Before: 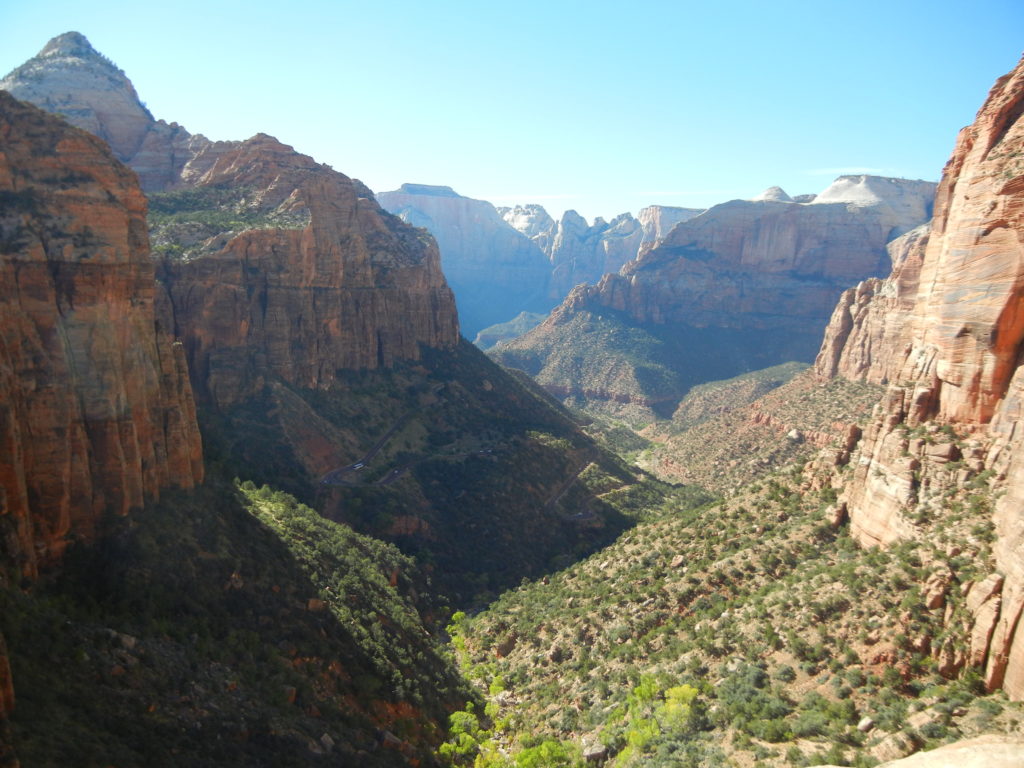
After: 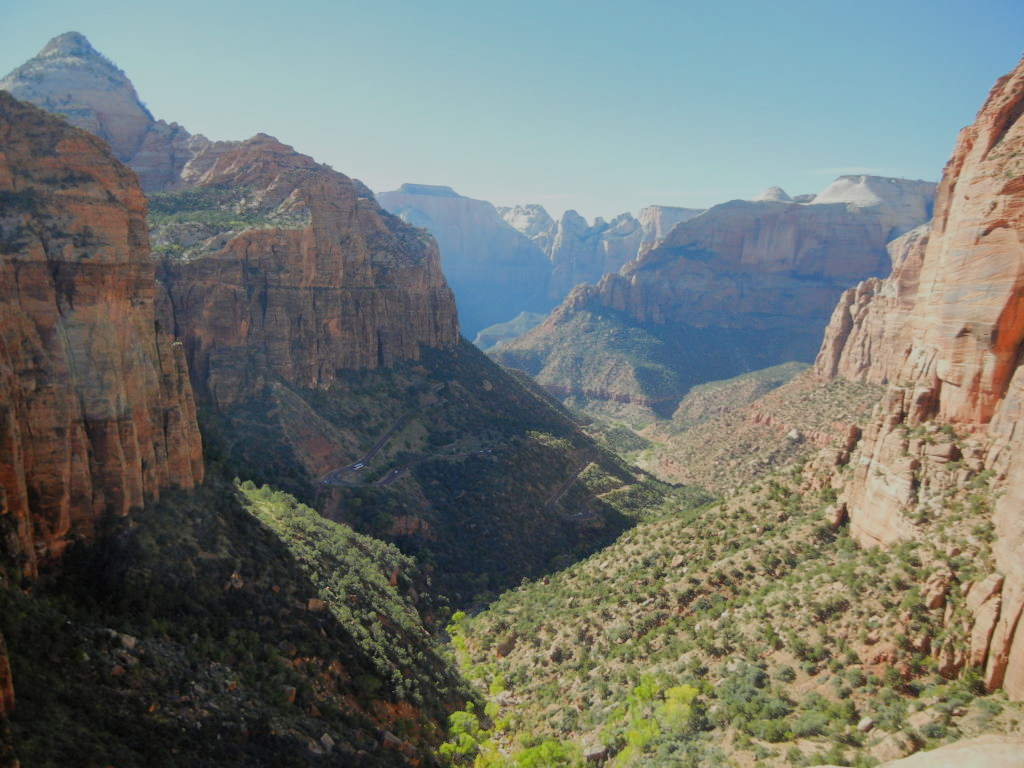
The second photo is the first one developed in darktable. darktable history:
shadows and highlights: on, module defaults
filmic rgb: black relative exposure -7.65 EV, white relative exposure 4.56 EV, hardness 3.61
white balance: emerald 1
